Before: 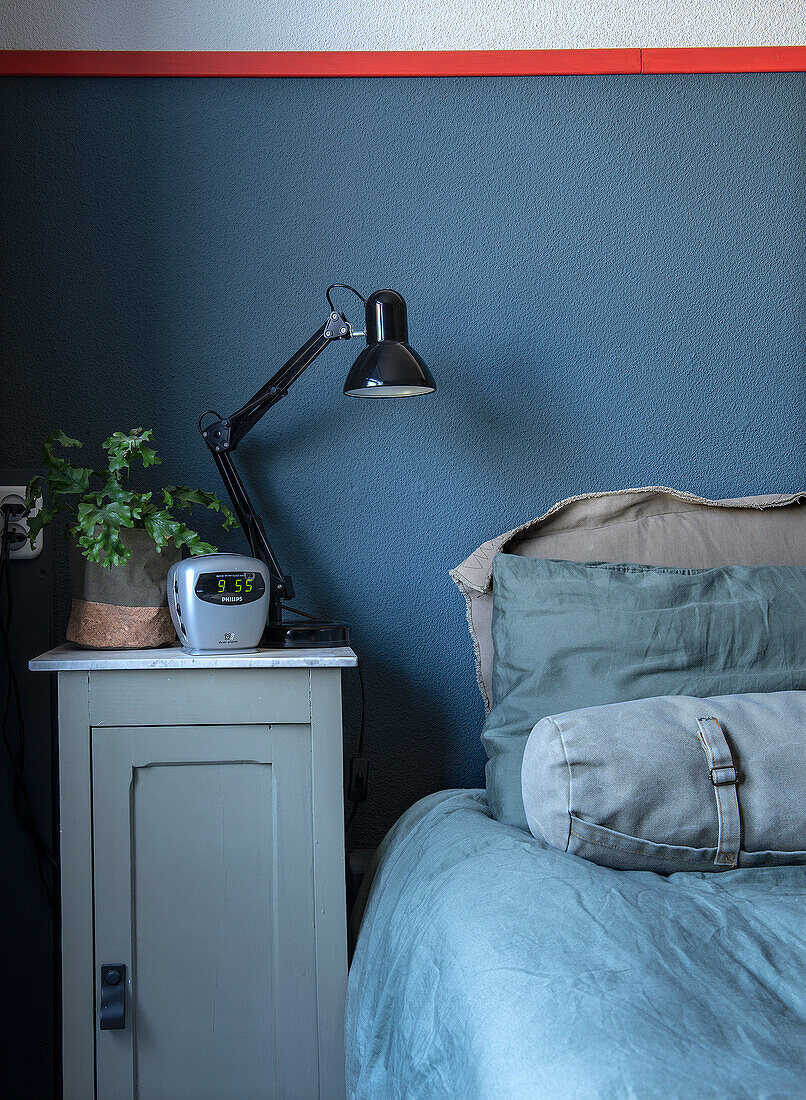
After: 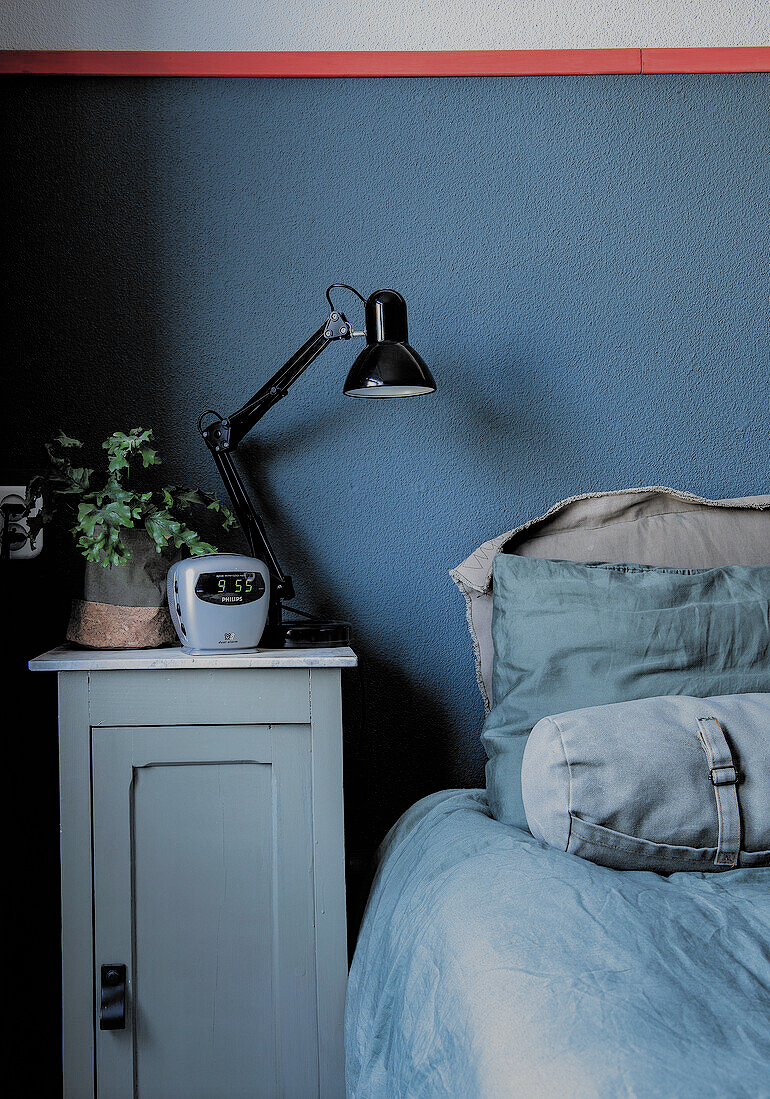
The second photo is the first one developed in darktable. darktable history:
filmic rgb: black relative exposure -5.08 EV, white relative exposure 3.97 EV, hardness 2.89, contrast 1.203, highlights saturation mix -29.68%, add noise in highlights 0.002, color science v3 (2019), use custom middle-gray values true, contrast in highlights soft
crop: right 4.146%, bottom 0.04%
shadows and highlights: on, module defaults
